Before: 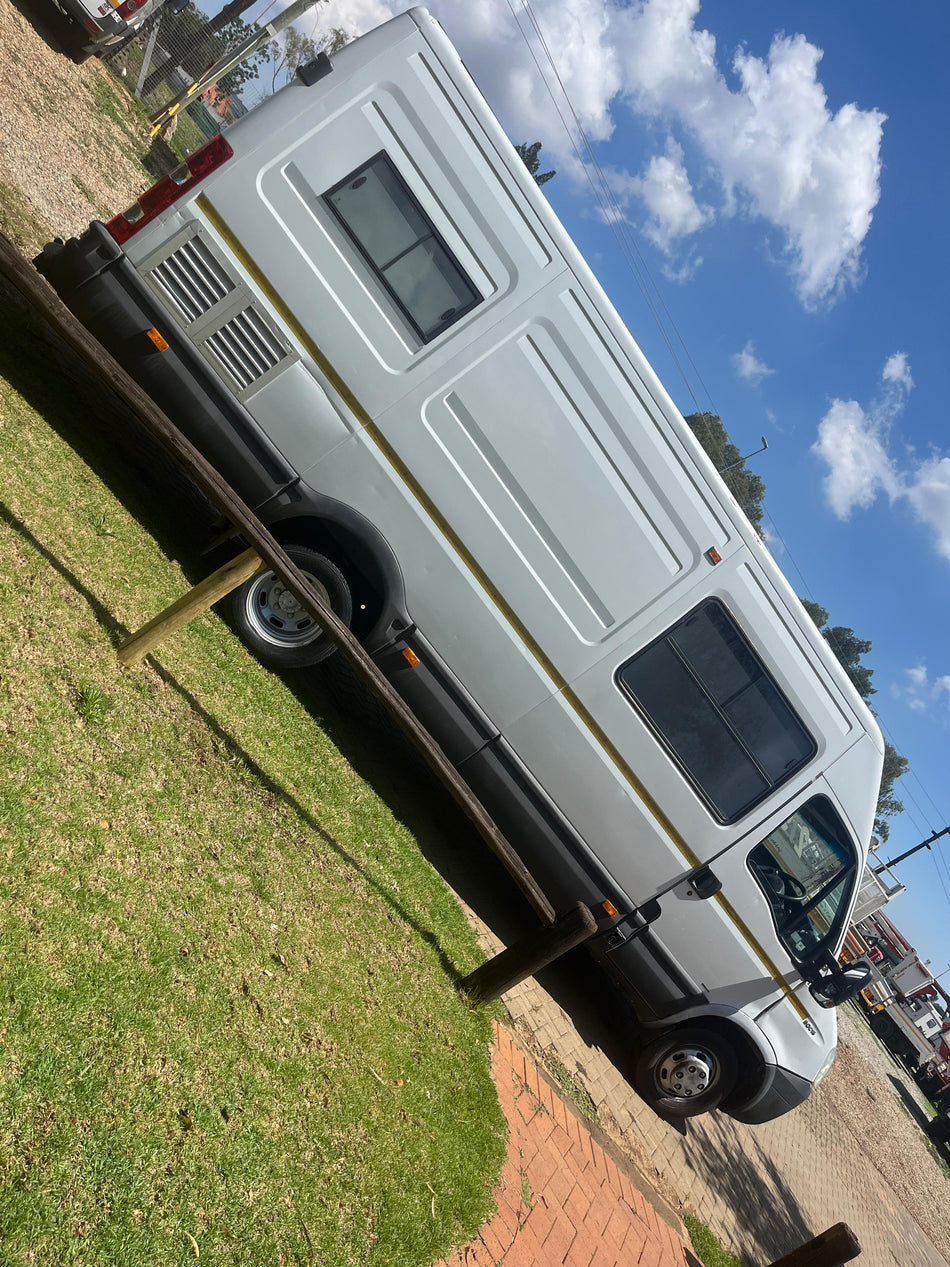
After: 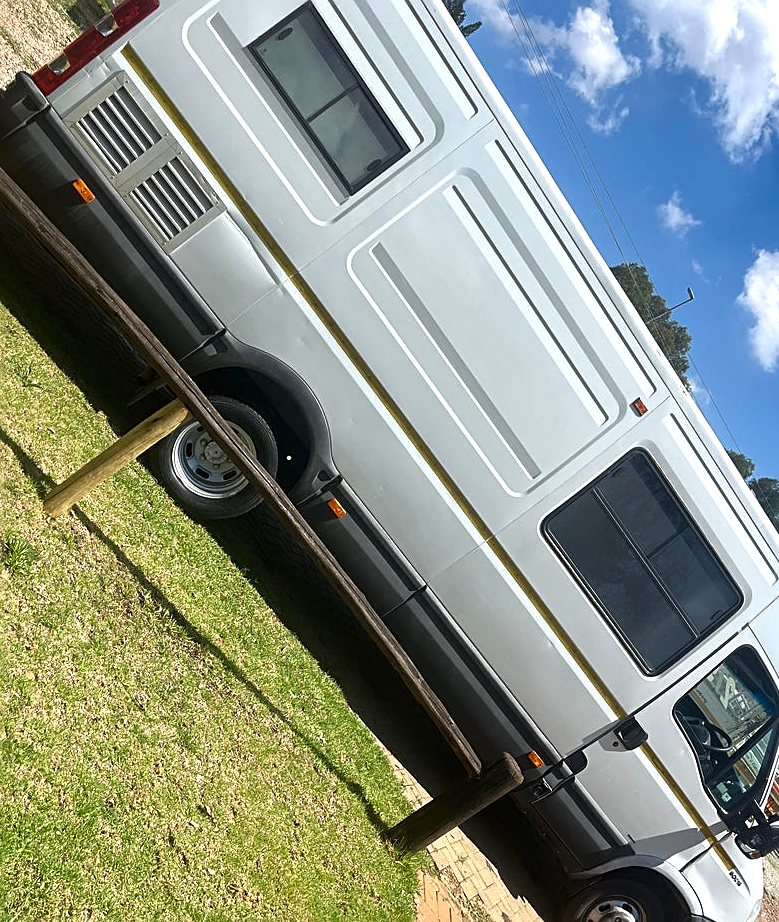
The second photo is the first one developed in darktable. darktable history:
sharpen: on, module defaults
tone equalizer: on, module defaults
exposure: exposure 0.6 EV, compensate highlight preservation false
shadows and highlights: radius 337.17, shadows 29.01, soften with gaussian
crop: left 7.856%, top 11.836%, right 10.12%, bottom 15.387%
